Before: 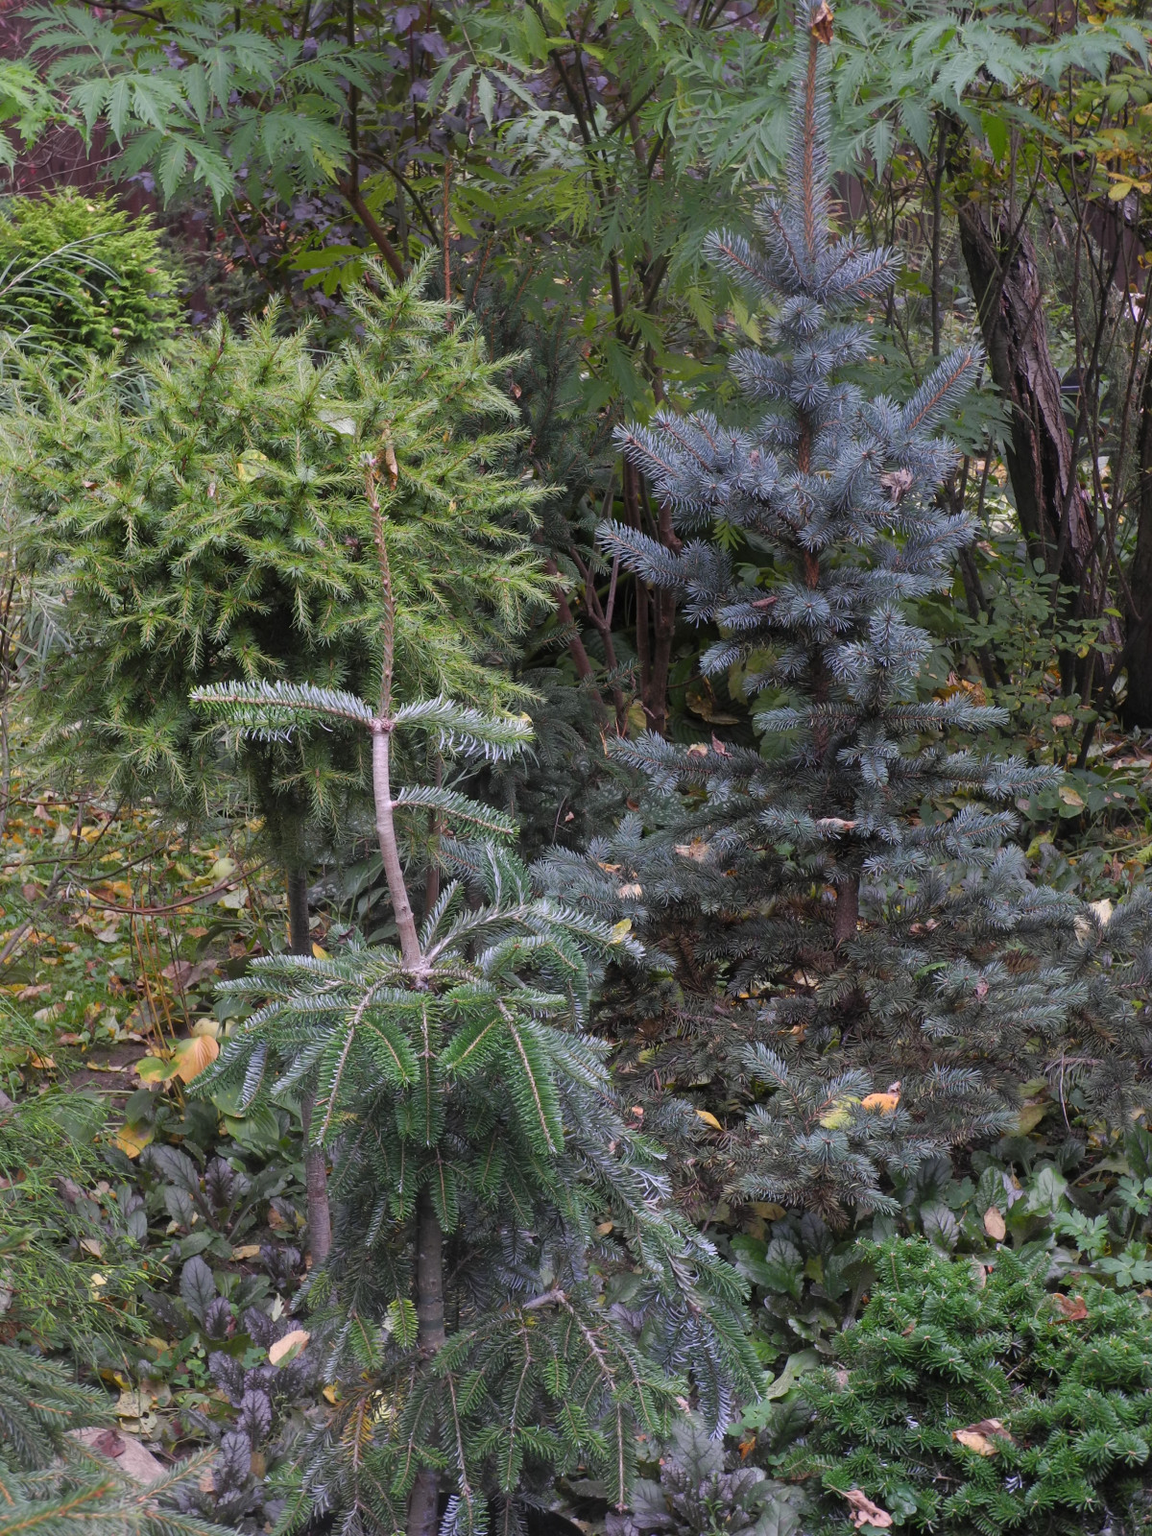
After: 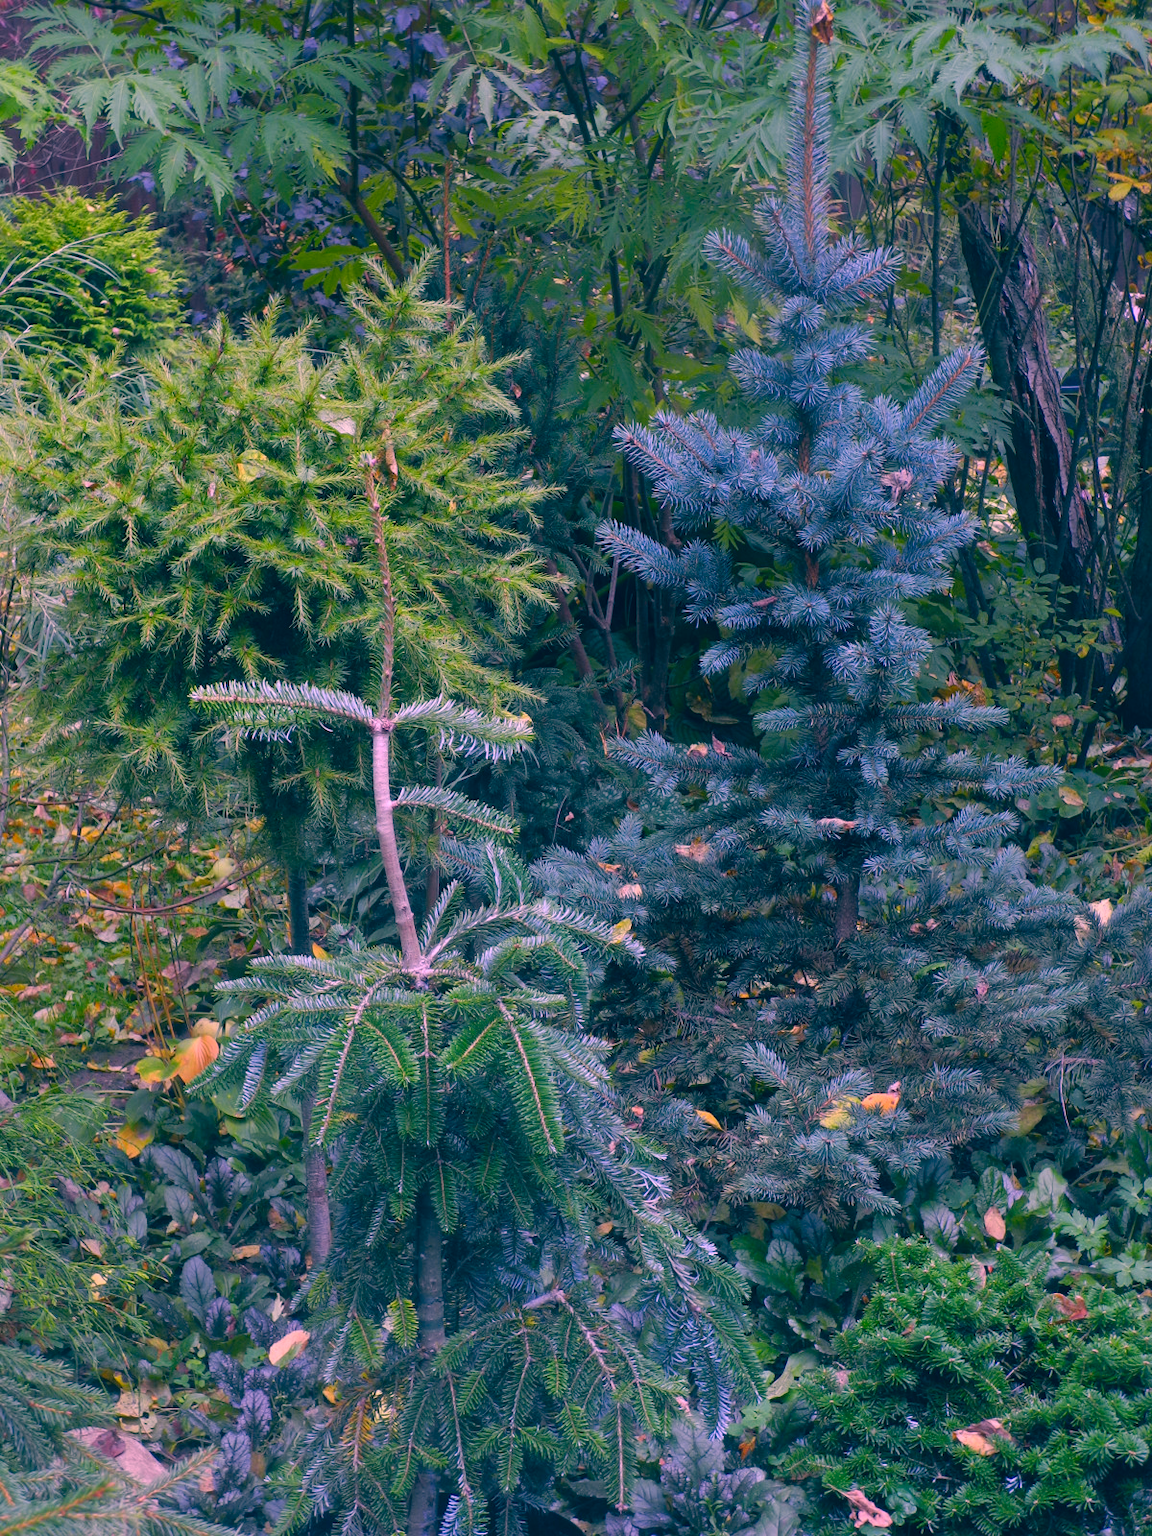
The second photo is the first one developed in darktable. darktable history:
color correction: highlights a* 17.03, highlights b* 0.205, shadows a* -15.38, shadows b* -14.56, saturation 1.5
tone equalizer: on, module defaults
